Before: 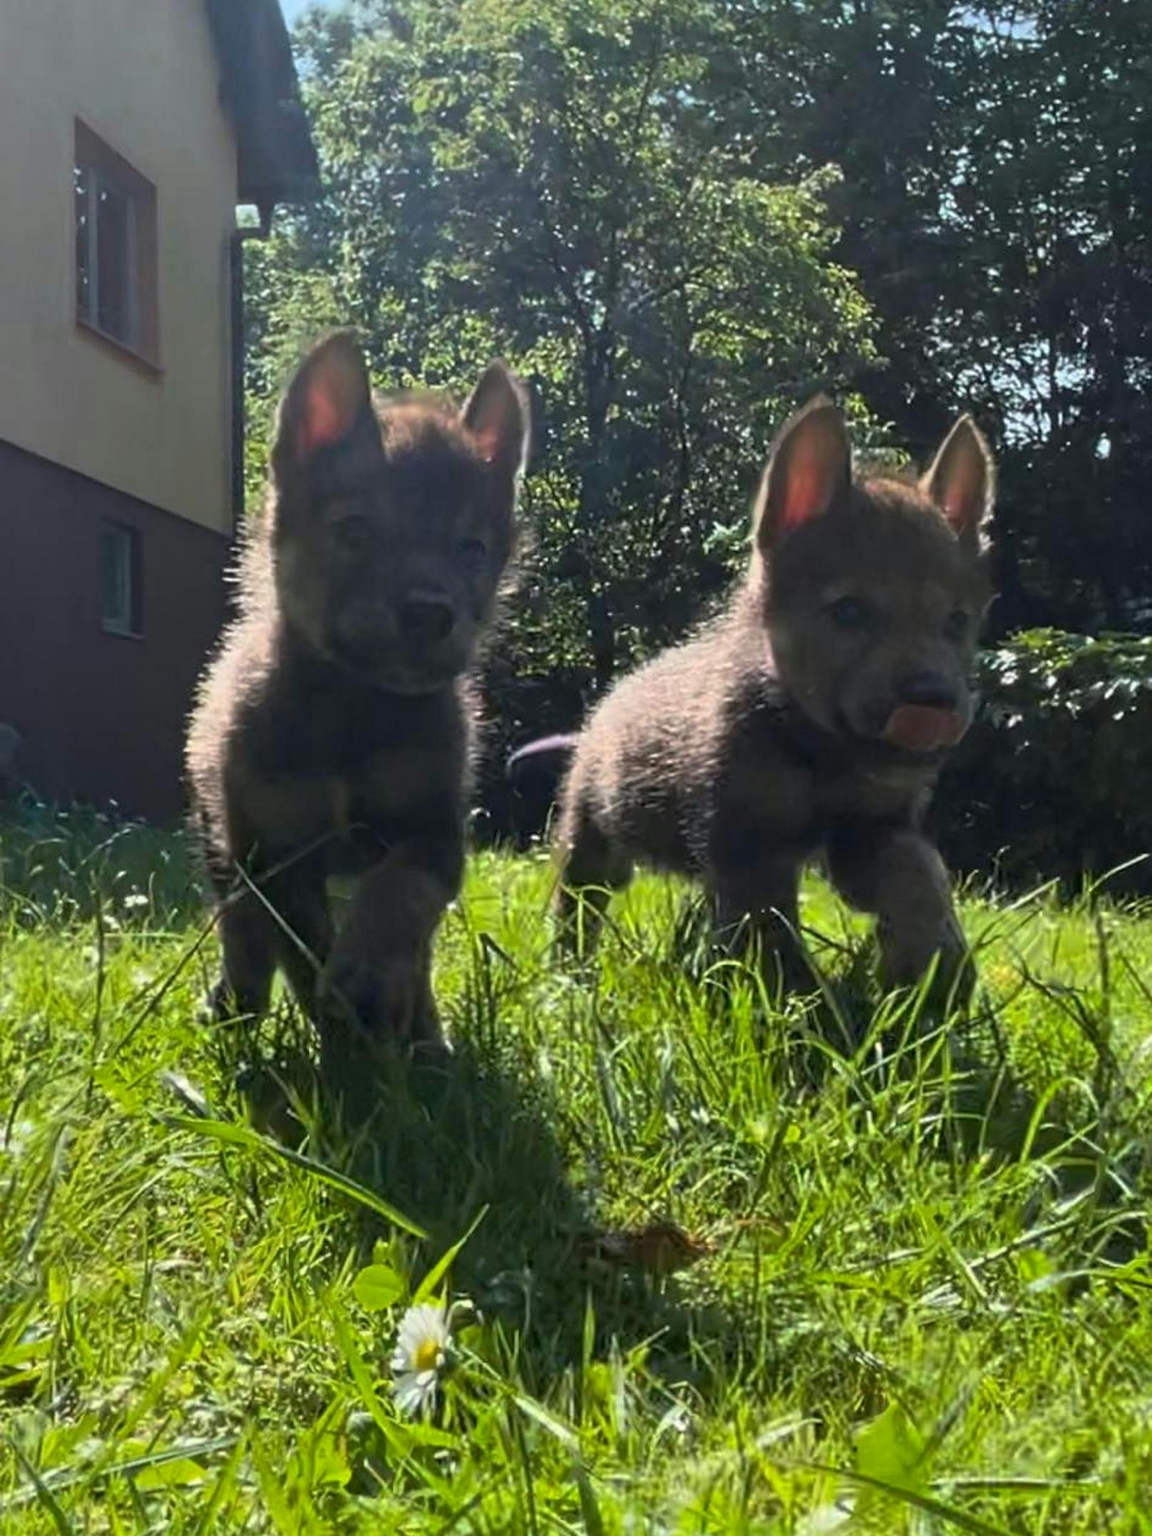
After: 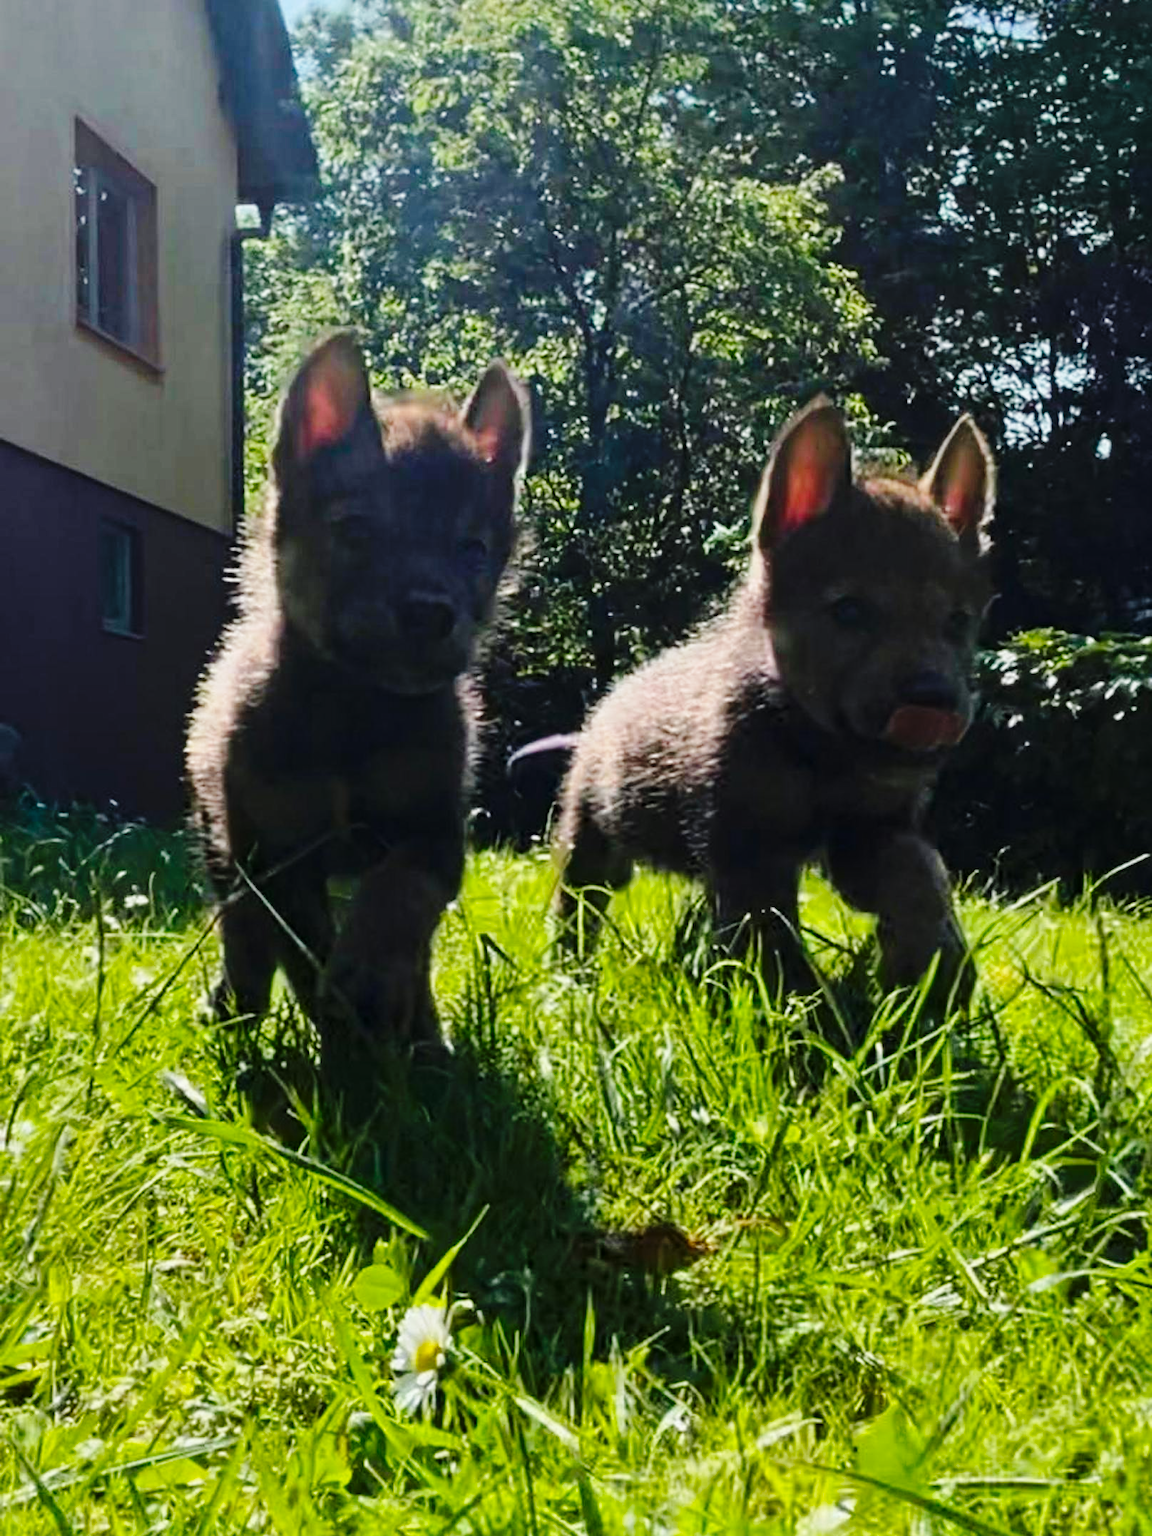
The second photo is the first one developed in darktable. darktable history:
haze removal: compatibility mode true, adaptive false
shadows and highlights: shadows -20.07, white point adjustment -2.01, highlights -35.16
base curve: curves: ch0 [(0, 0) (0.036, 0.025) (0.121, 0.166) (0.206, 0.329) (0.605, 0.79) (1, 1)], preserve colors none
